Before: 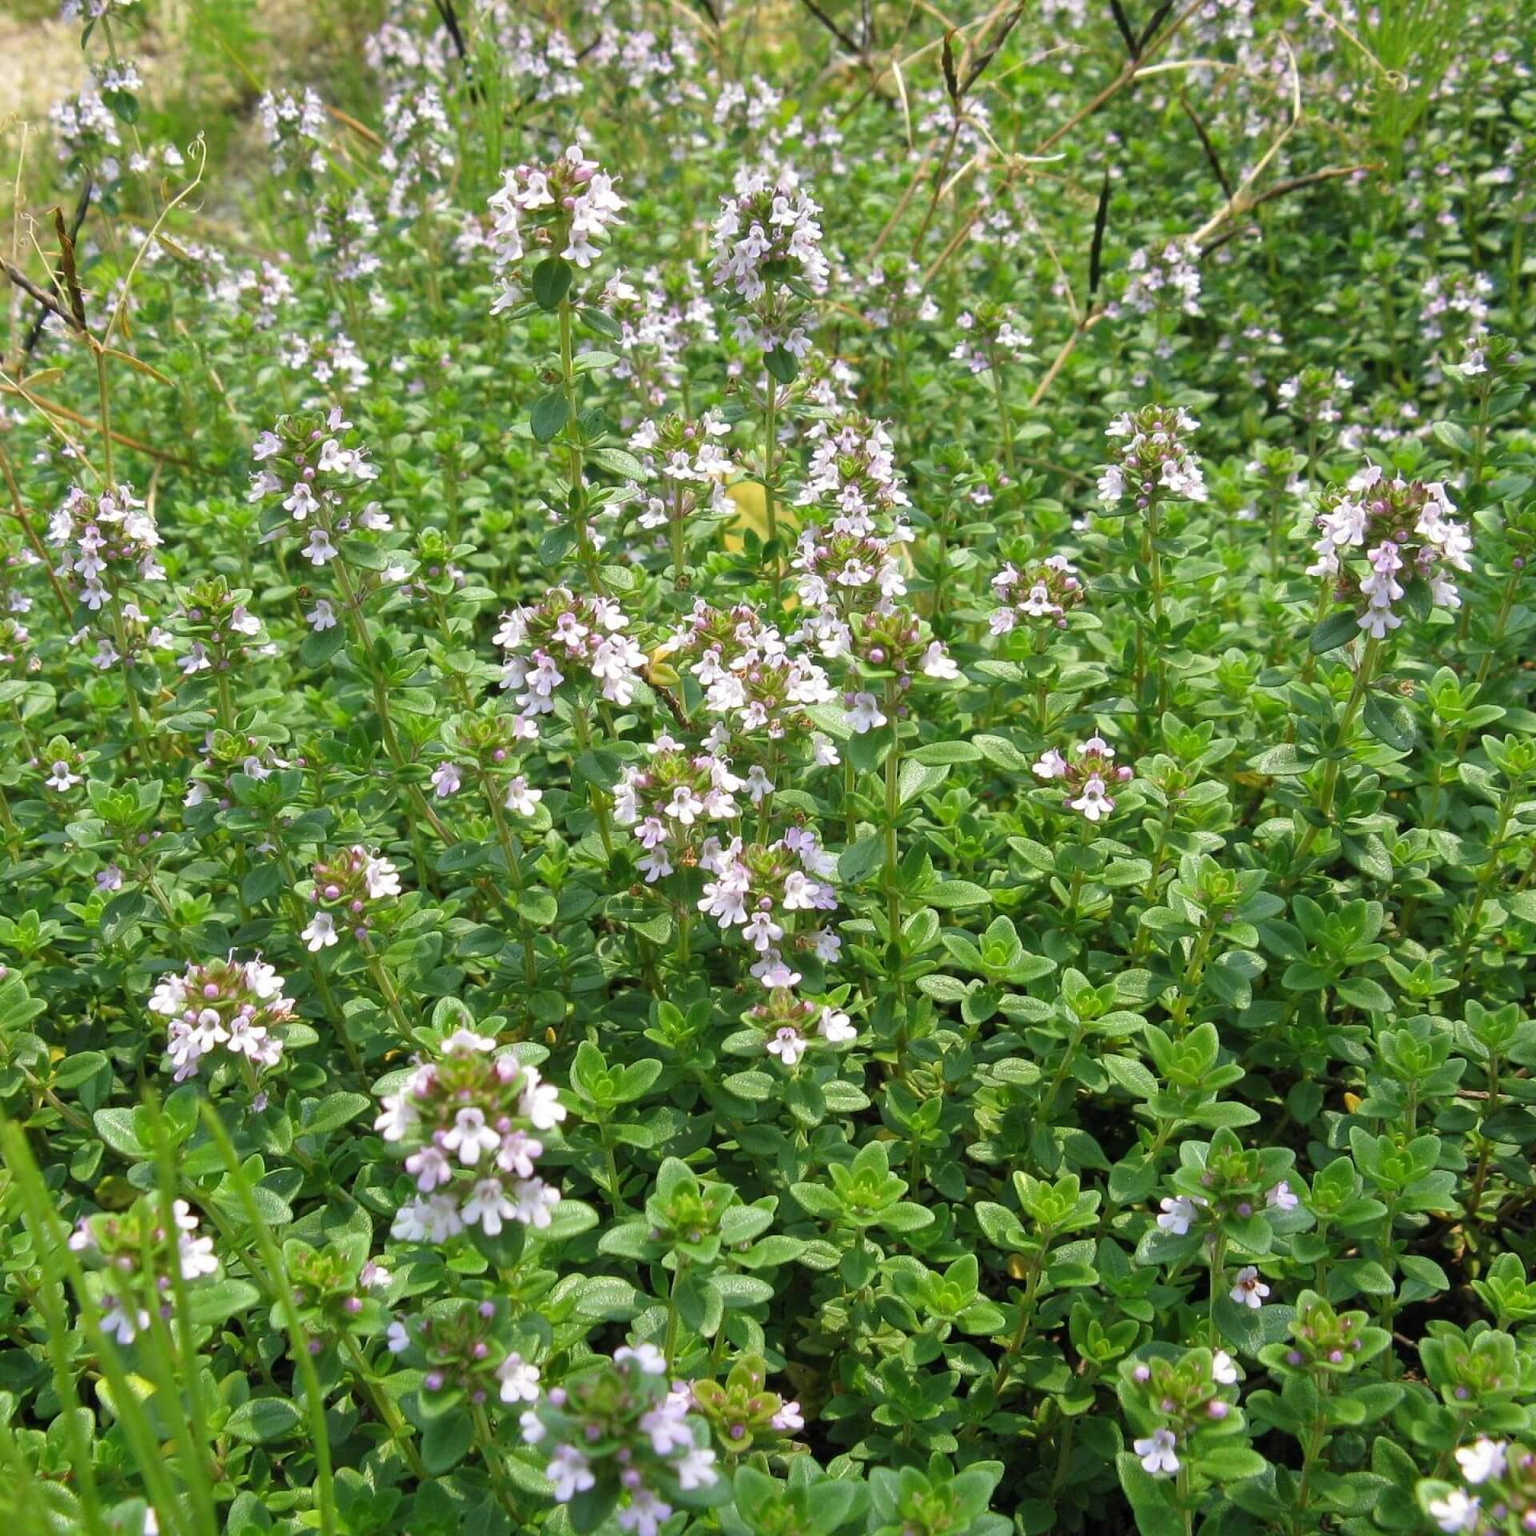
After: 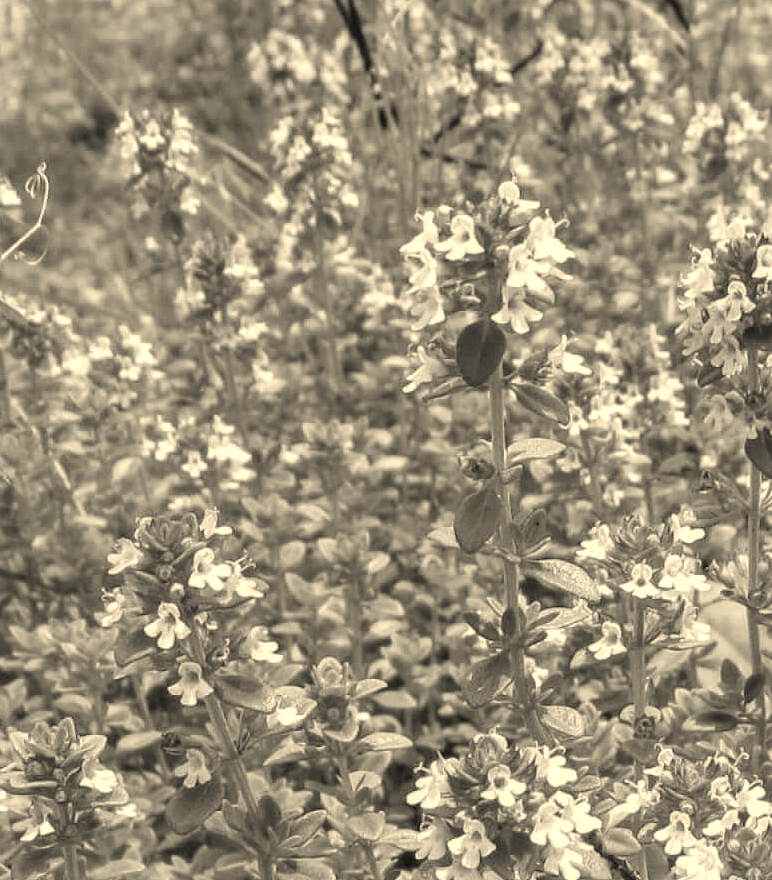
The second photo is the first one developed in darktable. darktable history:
crop and rotate: left 10.909%, top 0.057%, right 48.879%, bottom 54.085%
color correction: highlights a* 2.37, highlights b* 22.82
contrast brightness saturation: saturation -0.989
local contrast: detail 130%
